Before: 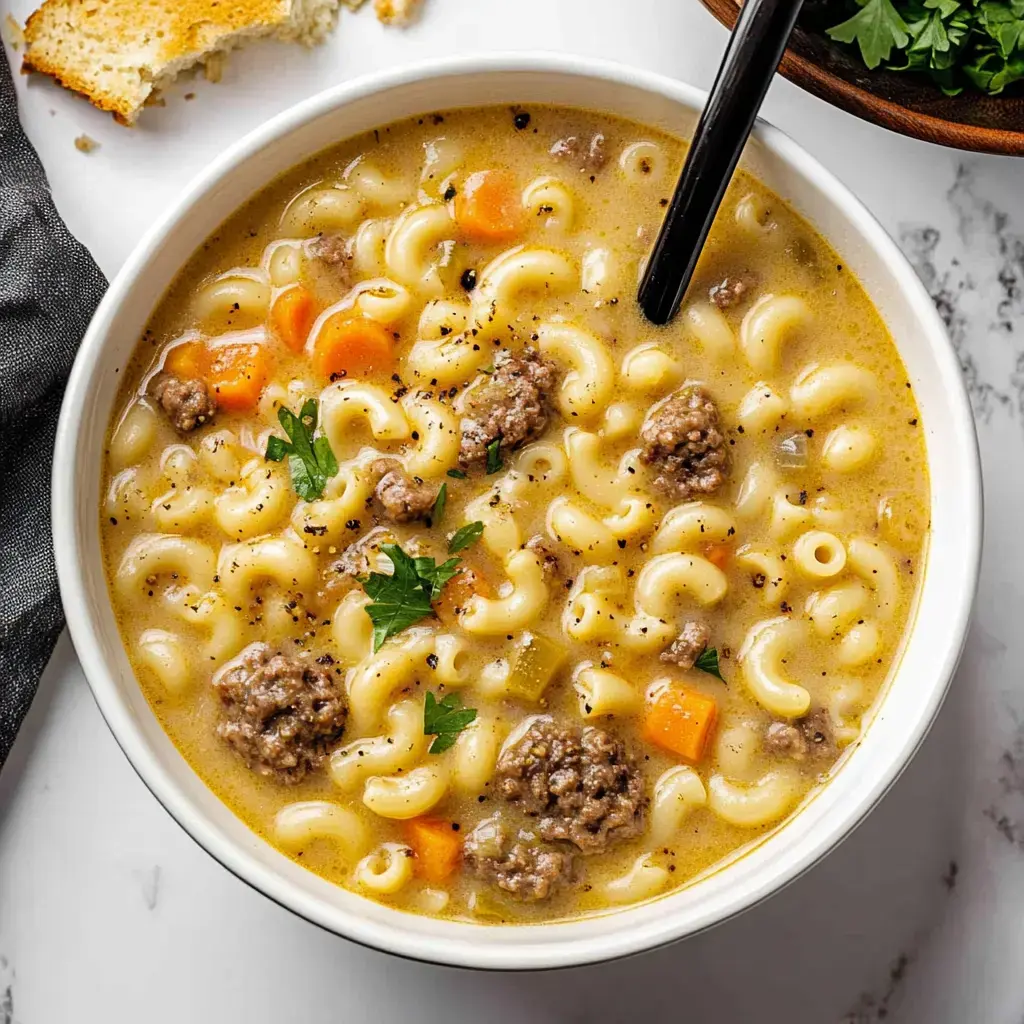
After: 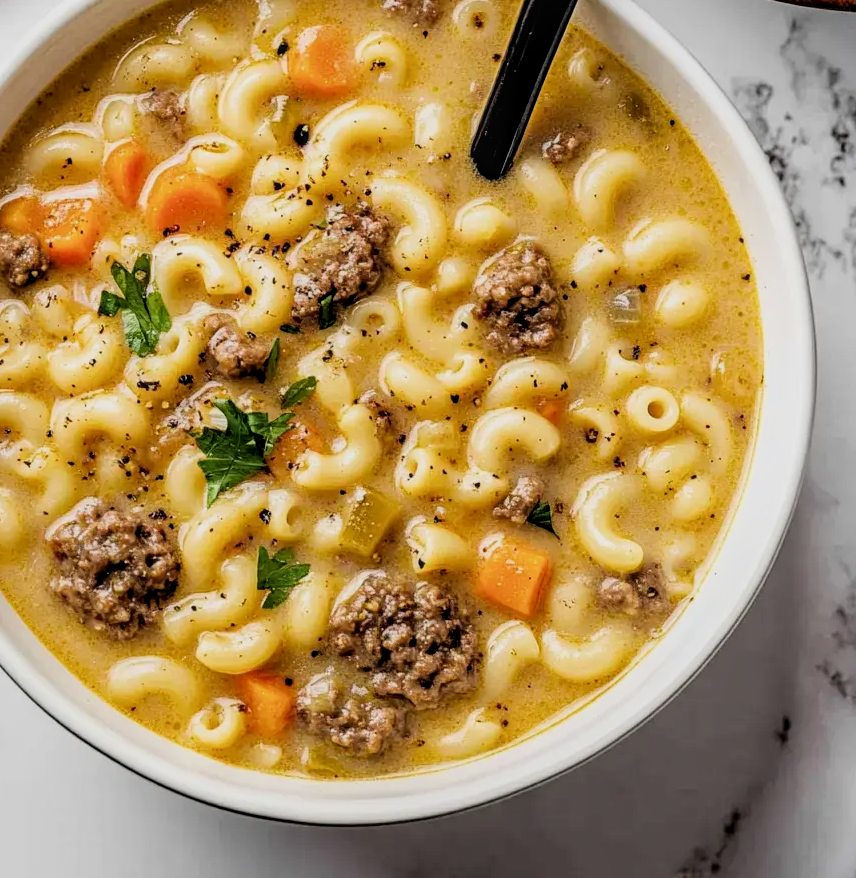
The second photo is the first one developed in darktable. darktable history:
crop: left 16.315%, top 14.246%
local contrast: on, module defaults
filmic rgb: black relative exposure -7.75 EV, white relative exposure 4.4 EV, threshold 3 EV, hardness 3.76, latitude 50%, contrast 1.1, color science v5 (2021), contrast in shadows safe, contrast in highlights safe, enable highlight reconstruction true
